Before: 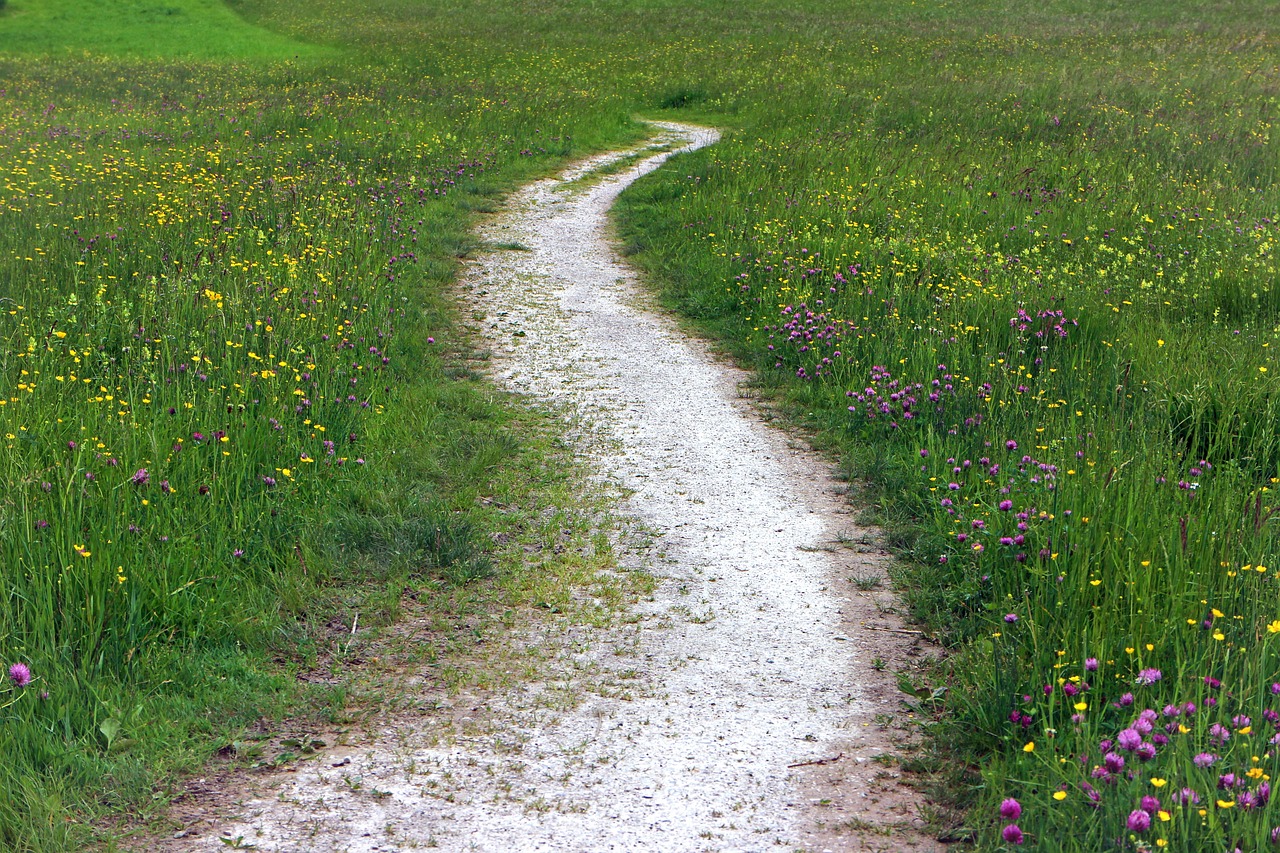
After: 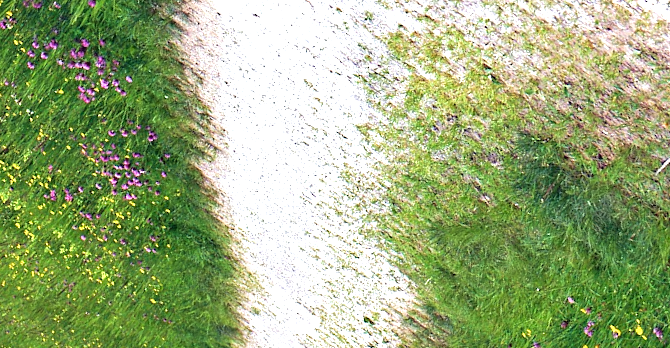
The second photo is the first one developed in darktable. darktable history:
tone equalizer: -8 EV -0.449 EV, -7 EV -0.372 EV, -6 EV -0.321 EV, -5 EV -0.202 EV, -3 EV 0.224 EV, -2 EV 0.306 EV, -1 EV 0.412 EV, +0 EV 0.401 EV
exposure: black level correction 0, exposure 0.5 EV, compensate highlight preservation false
crop and rotate: angle 147.33°, left 9.113%, top 15.574%, right 4.371%, bottom 16.972%
velvia: on, module defaults
